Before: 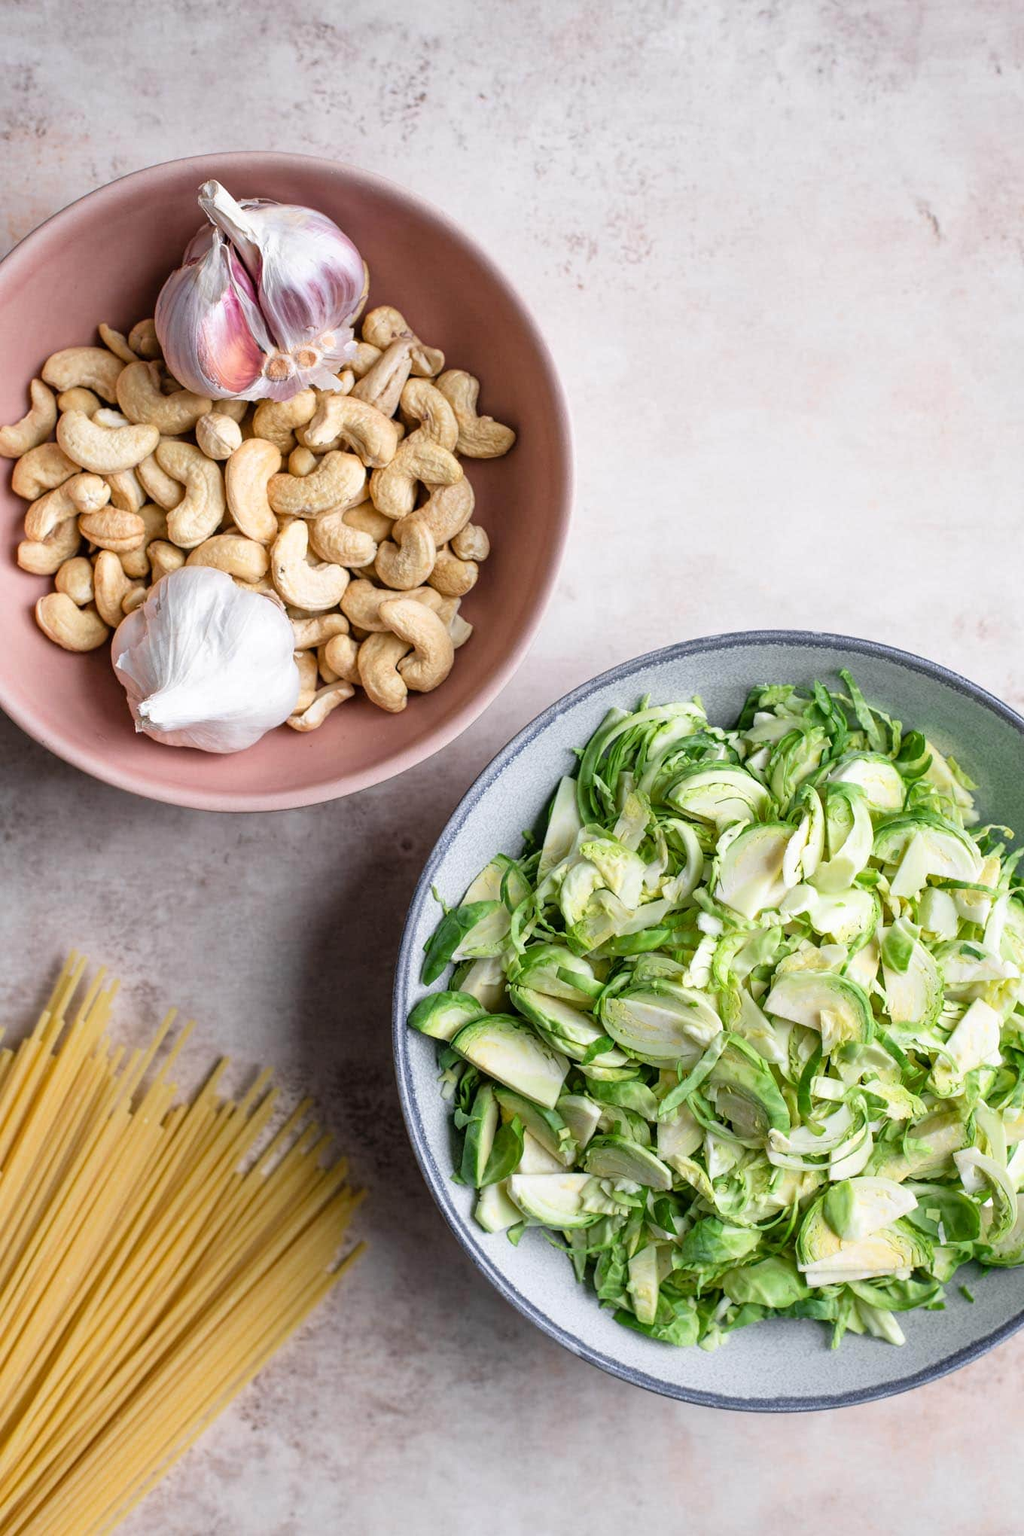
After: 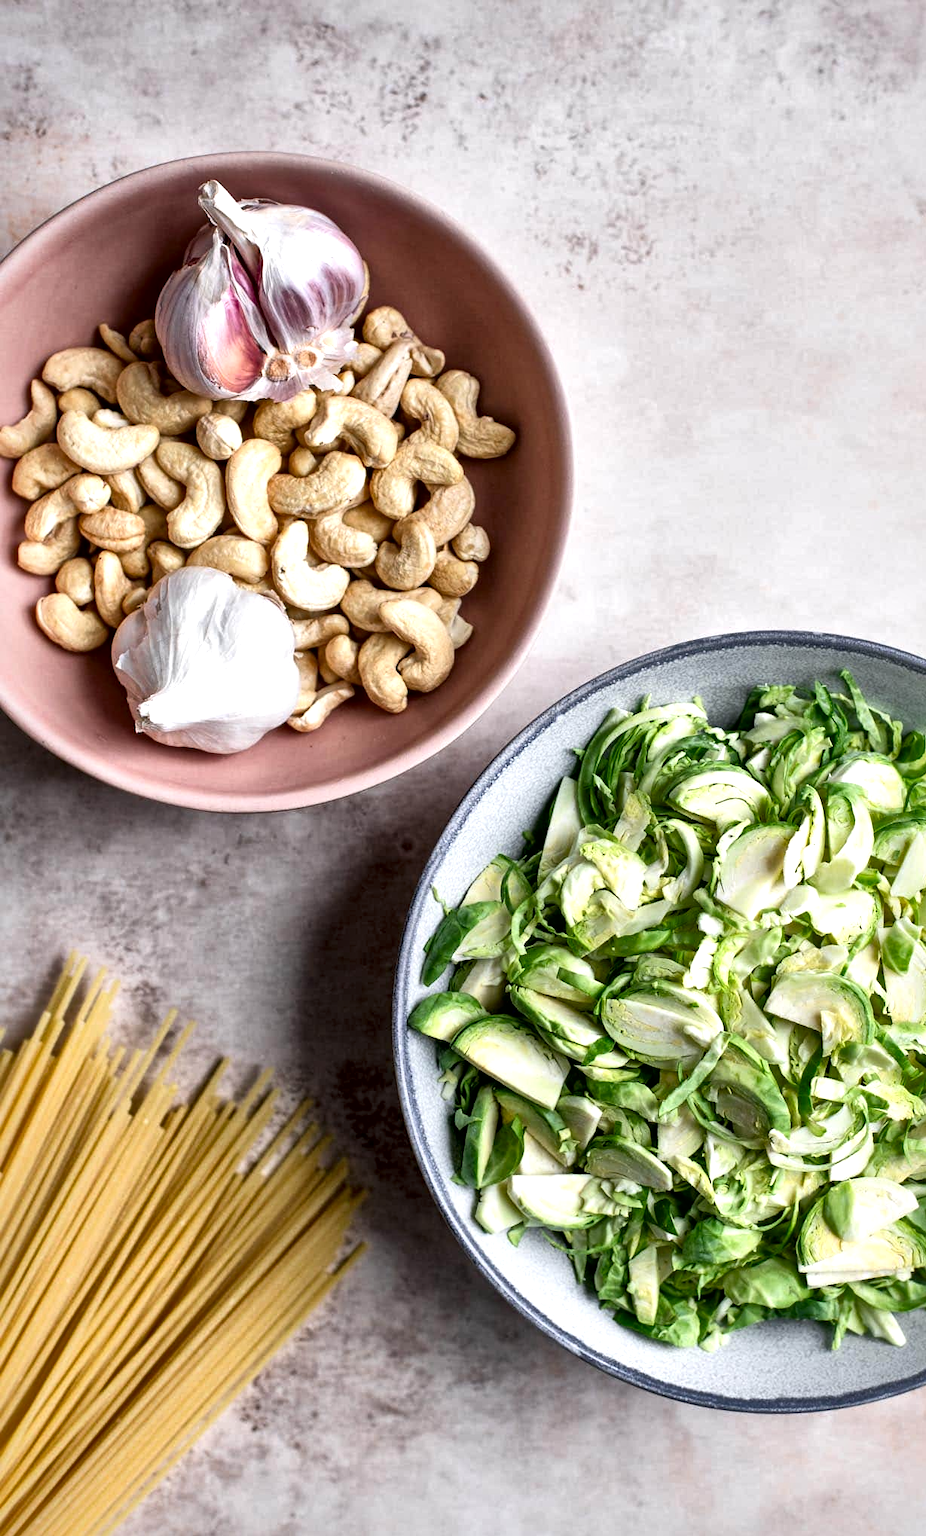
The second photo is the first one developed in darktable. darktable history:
tone equalizer: on, module defaults
local contrast: mode bilateral grid, contrast 45, coarseness 69, detail 212%, midtone range 0.2
crop: right 9.509%, bottom 0.048%
